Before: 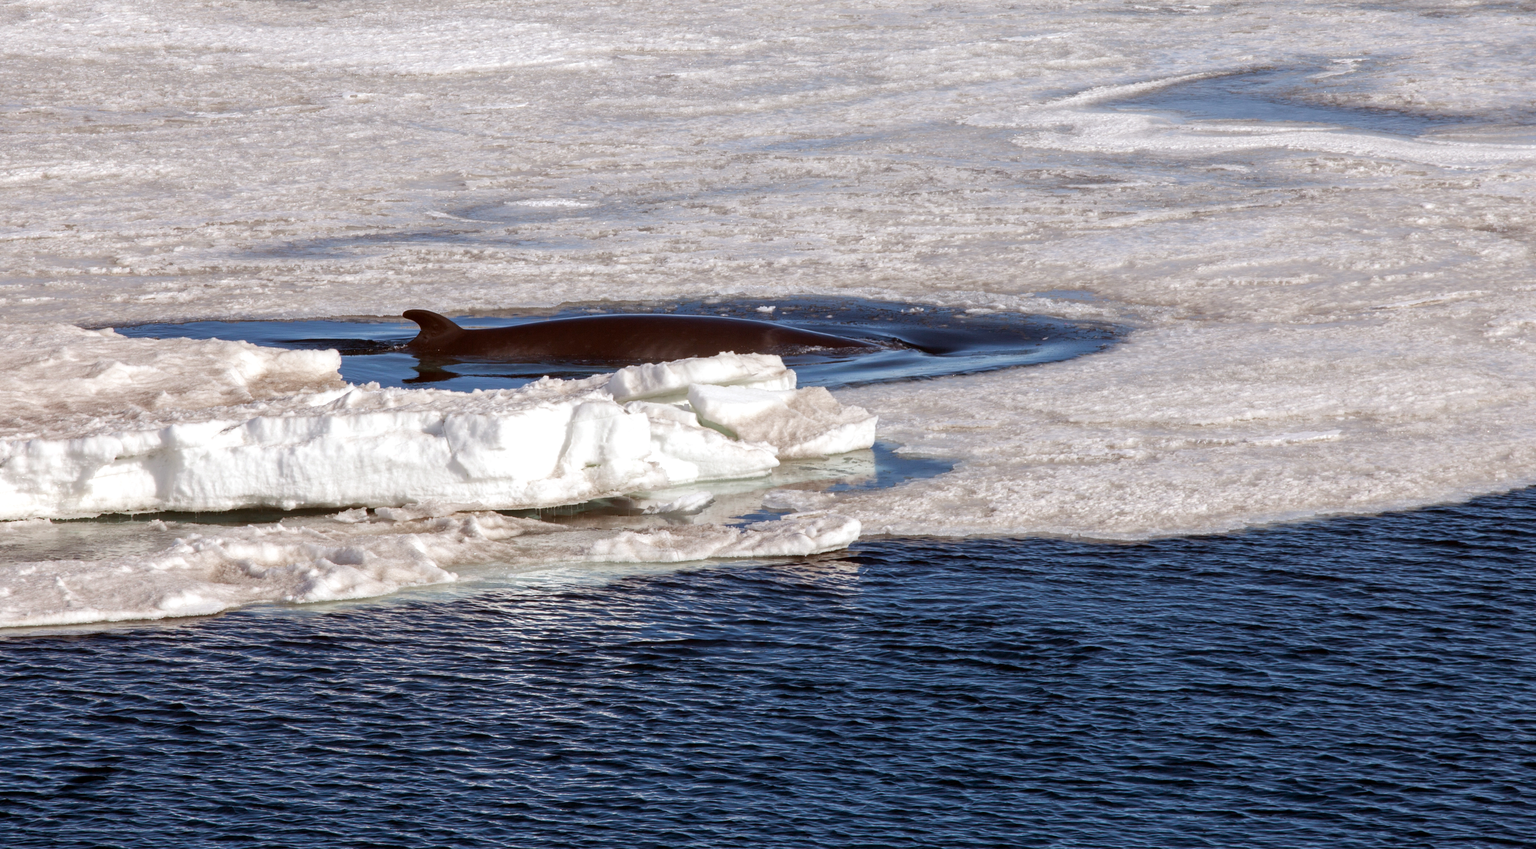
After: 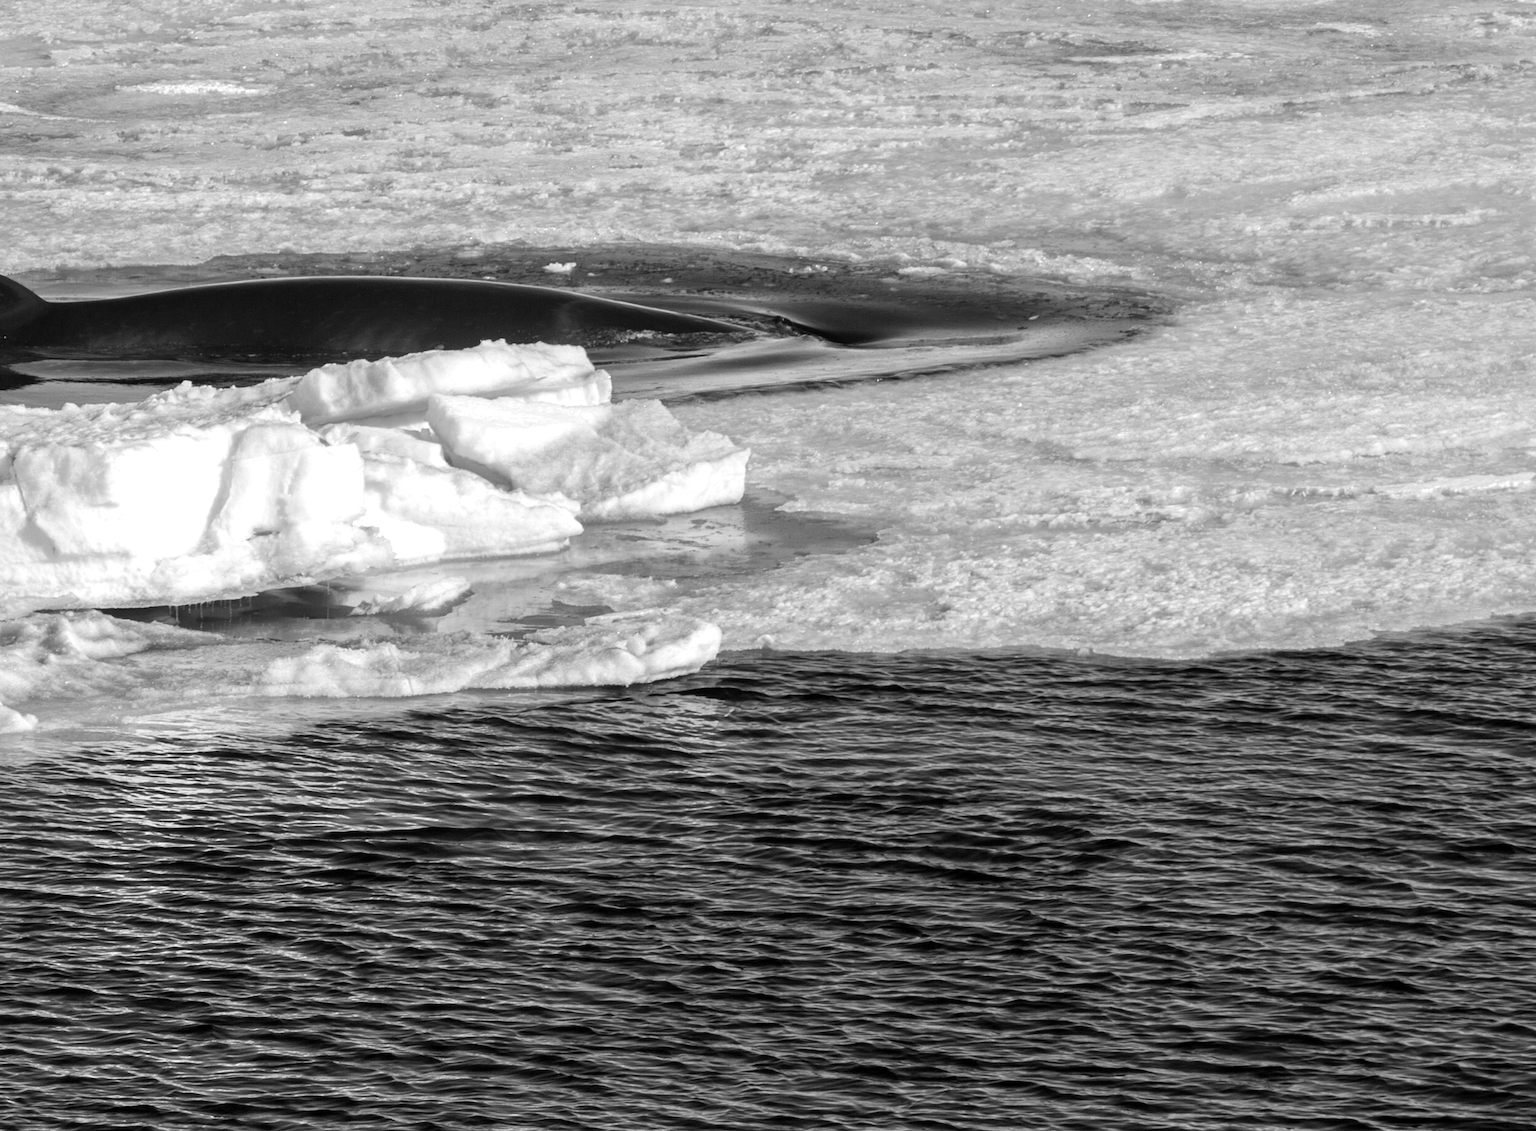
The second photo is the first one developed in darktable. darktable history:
exposure: compensate exposure bias true, compensate highlight preservation false
crop and rotate: left 28.386%, top 17.844%, right 12.637%, bottom 3.474%
color zones: curves: ch0 [(0, 0.613) (0.01, 0.613) (0.245, 0.448) (0.498, 0.529) (0.642, 0.665) (0.879, 0.777) (0.99, 0.613)]; ch1 [(0, 0) (0.143, 0) (0.286, 0) (0.429, 0) (0.571, 0) (0.714, 0) (0.857, 0)]
